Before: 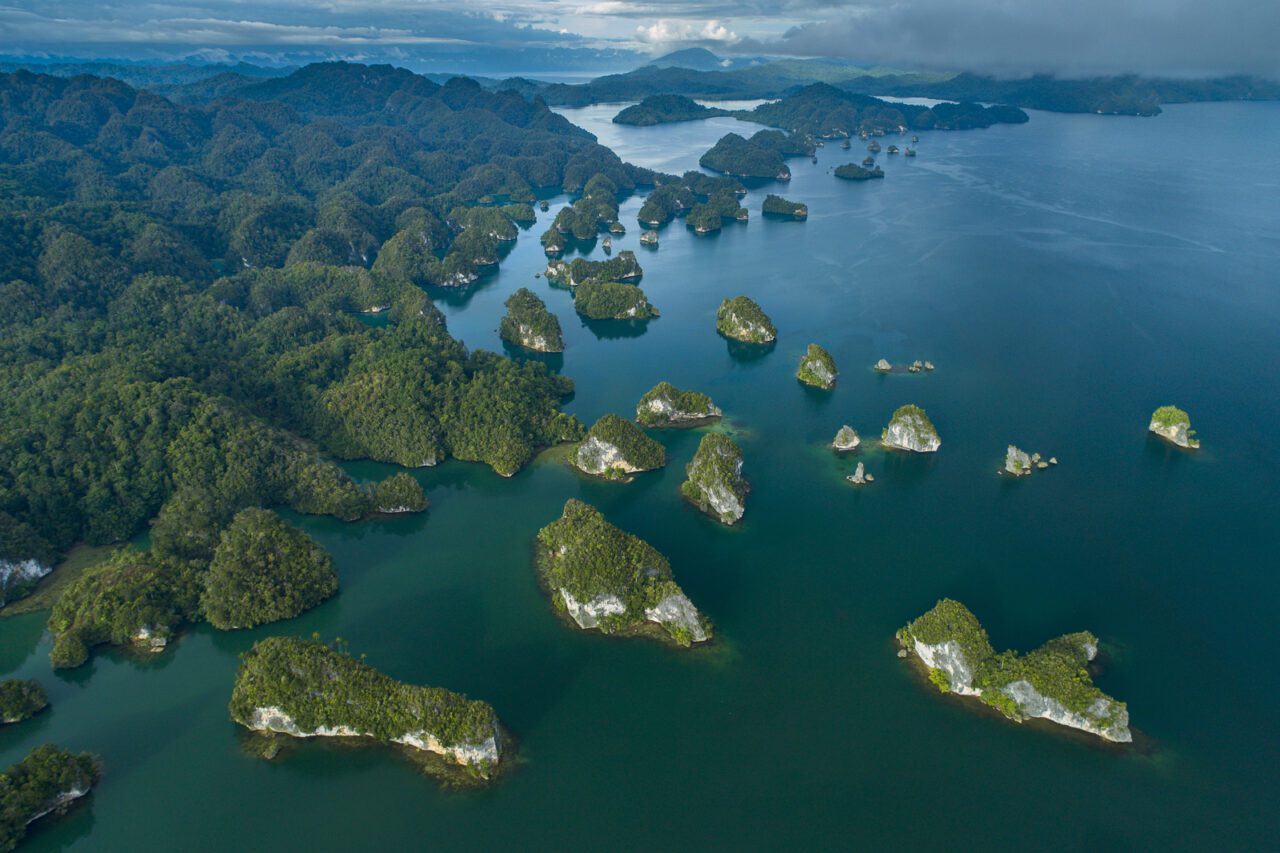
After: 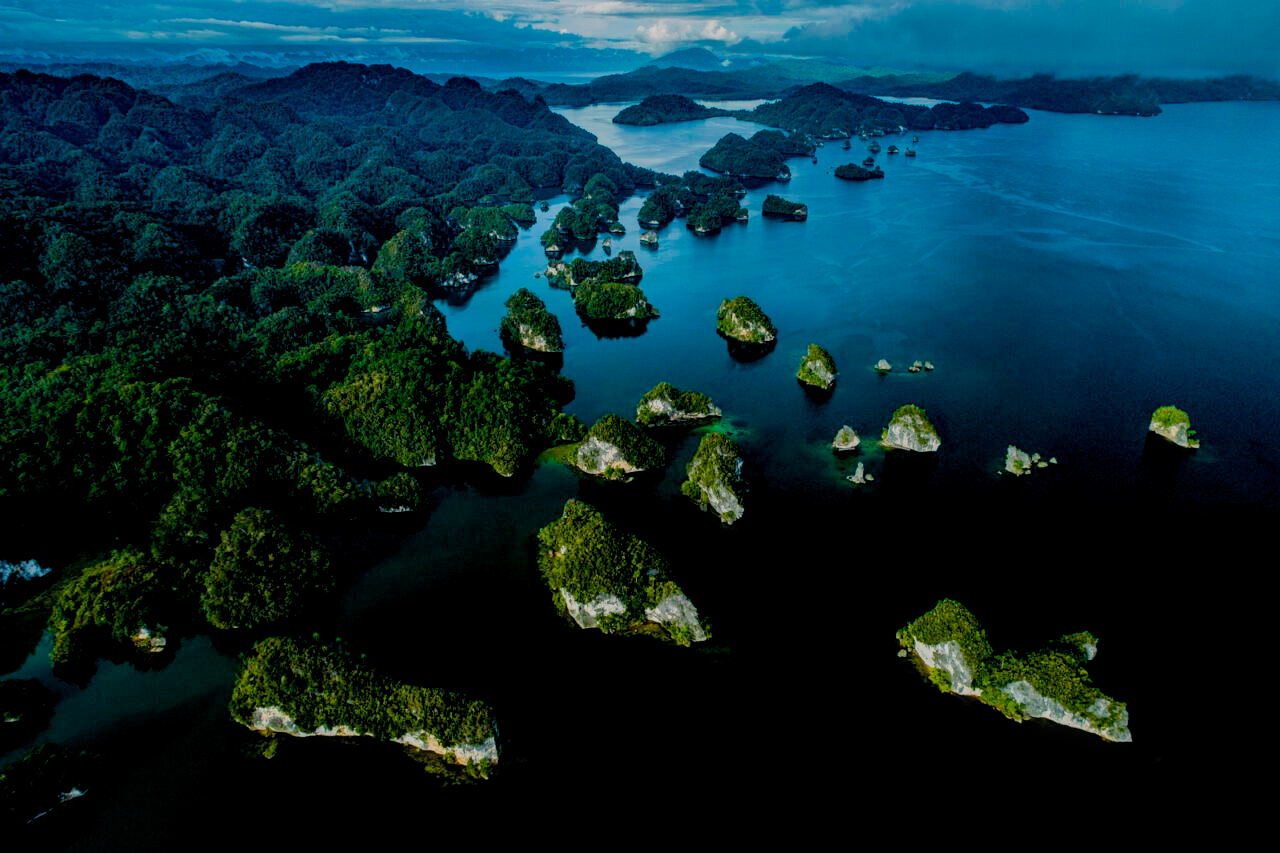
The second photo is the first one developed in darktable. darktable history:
color balance rgb: linear chroma grading › global chroma 15.537%, perceptual saturation grading › global saturation 13.635%, perceptual saturation grading › highlights -25.326%, perceptual saturation grading › shadows 24.165%
local contrast: on, module defaults
exposure: black level correction 0.046, exposure -0.234 EV, compensate exposure bias true, compensate highlight preservation false
contrast brightness saturation: contrast 0.04, saturation 0.07
filmic rgb: black relative exposure -7.13 EV, white relative exposure 5.38 EV, hardness 3.02, color science v4 (2020)
